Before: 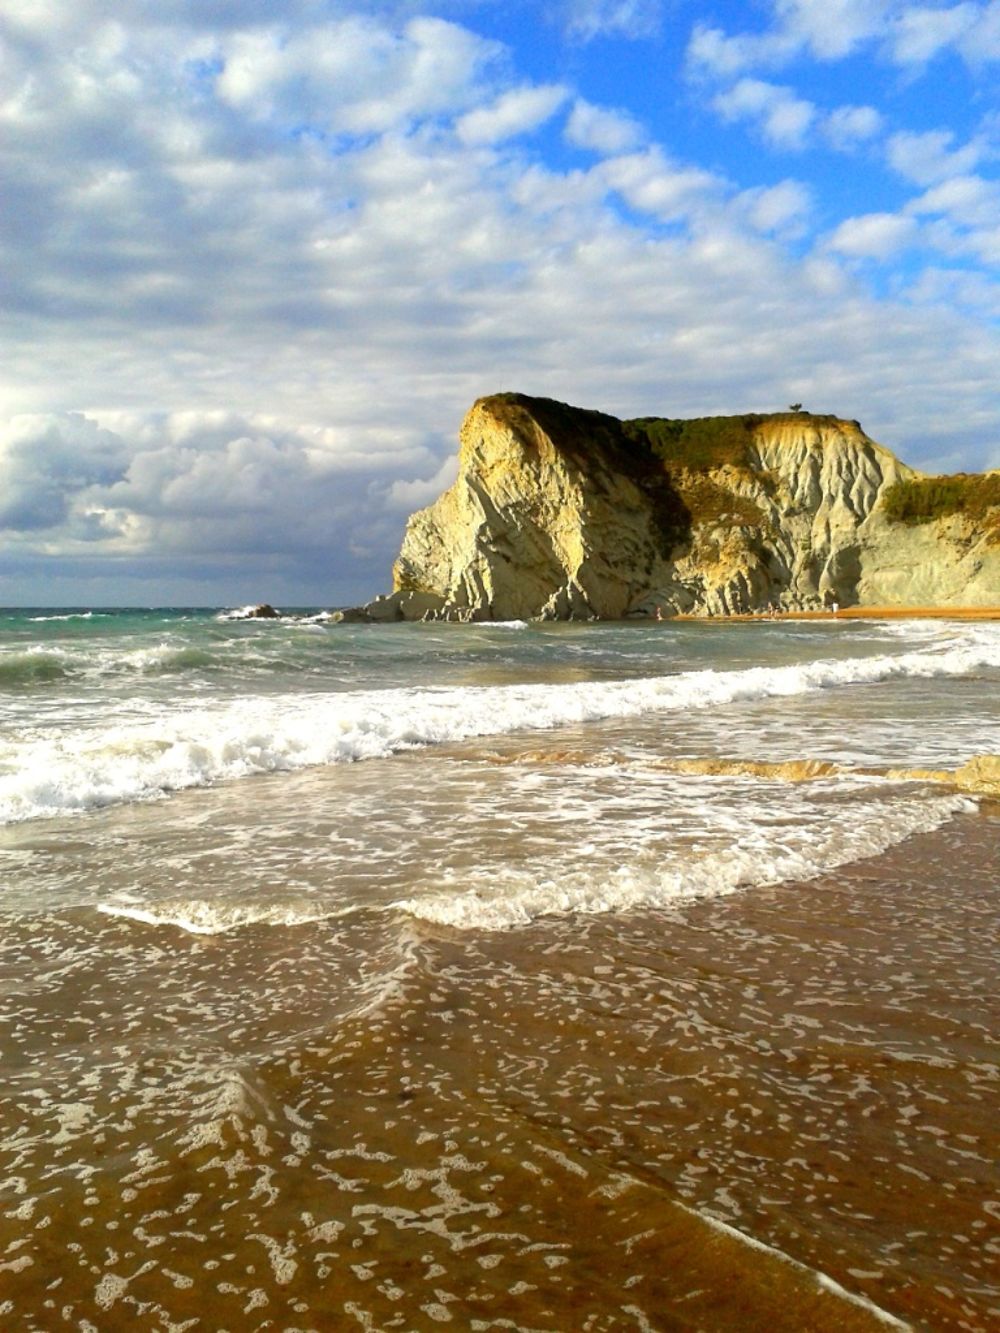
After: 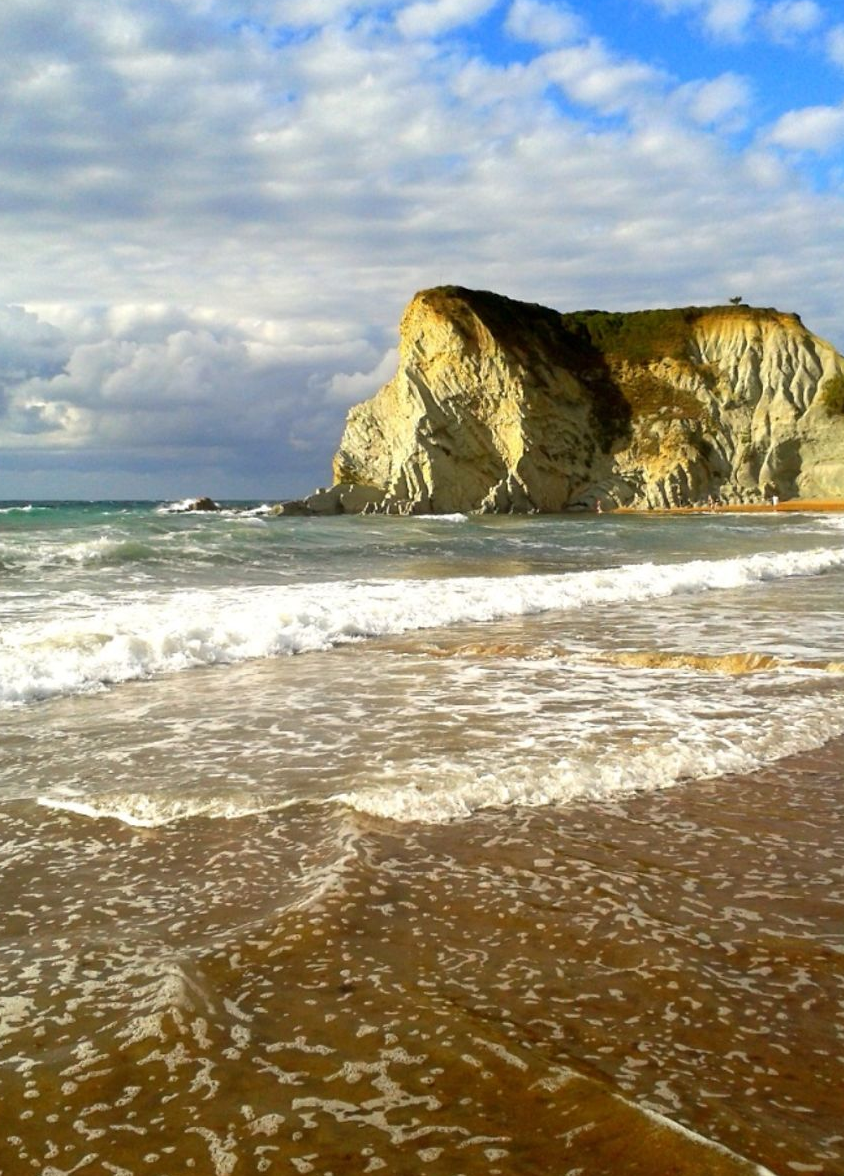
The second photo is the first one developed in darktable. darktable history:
crop: left 6.054%, top 8.038%, right 9.531%, bottom 3.703%
